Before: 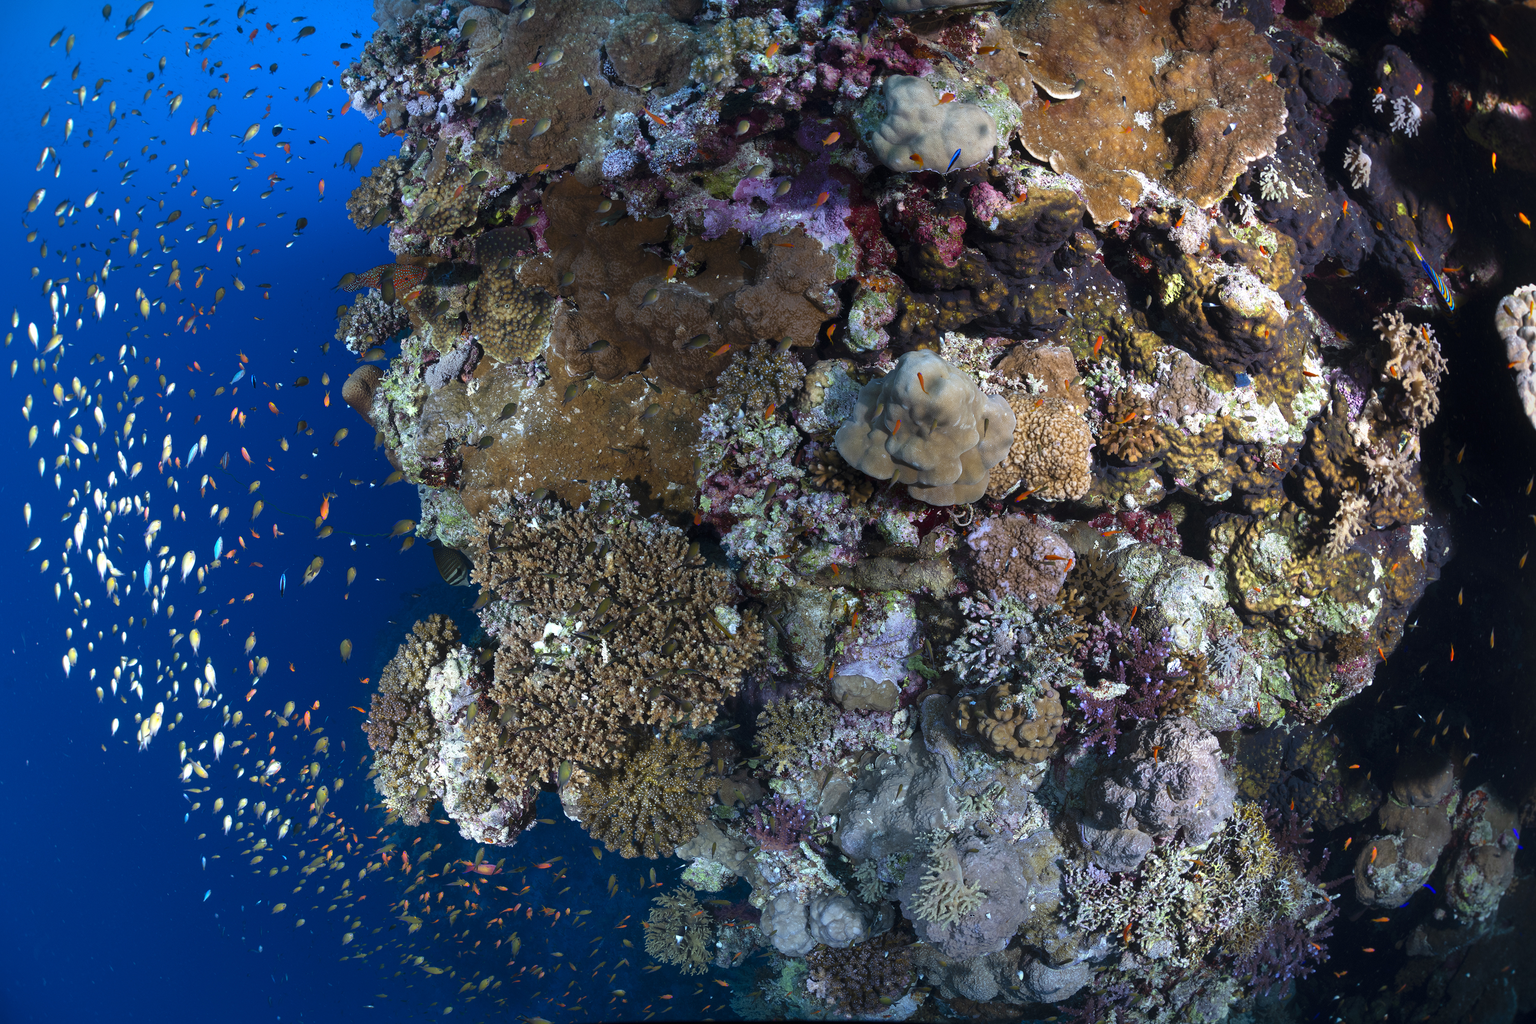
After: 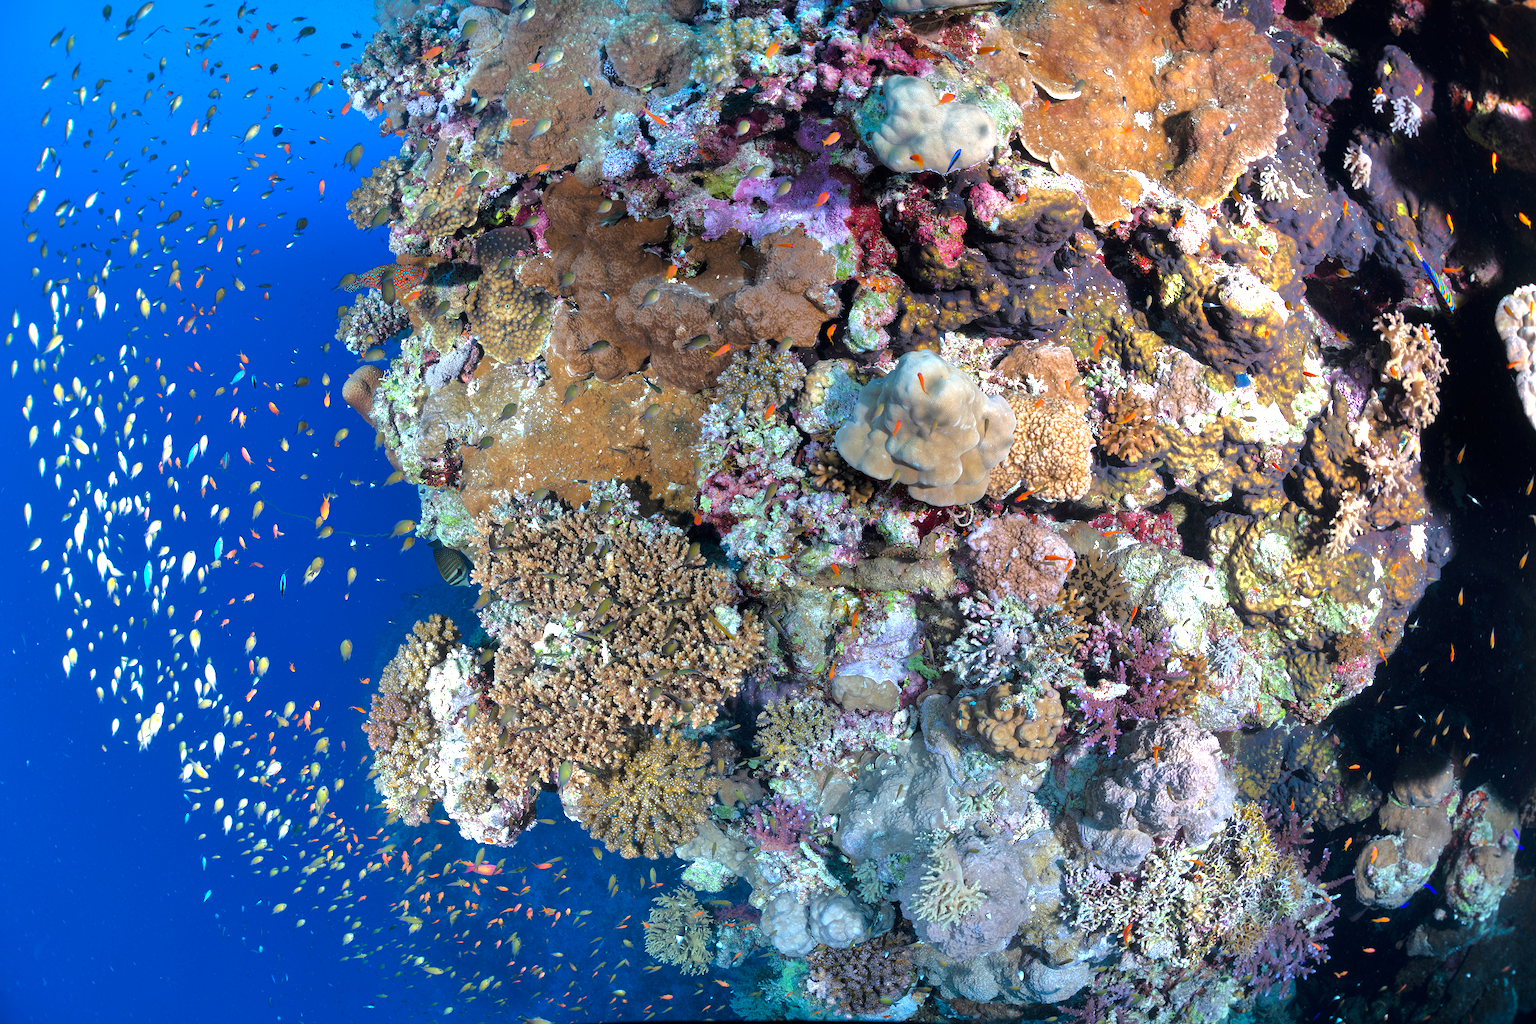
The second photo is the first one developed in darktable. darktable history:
tone equalizer: -7 EV 0.15 EV, -6 EV 0.6 EV, -5 EV 1.15 EV, -4 EV 1.33 EV, -3 EV 1.15 EV, -2 EV 0.6 EV, -1 EV 0.15 EV, mask exposure compensation -0.5 EV
exposure: black level correction 0, exposure 0.7 EV, compensate exposure bias true, compensate highlight preservation false
